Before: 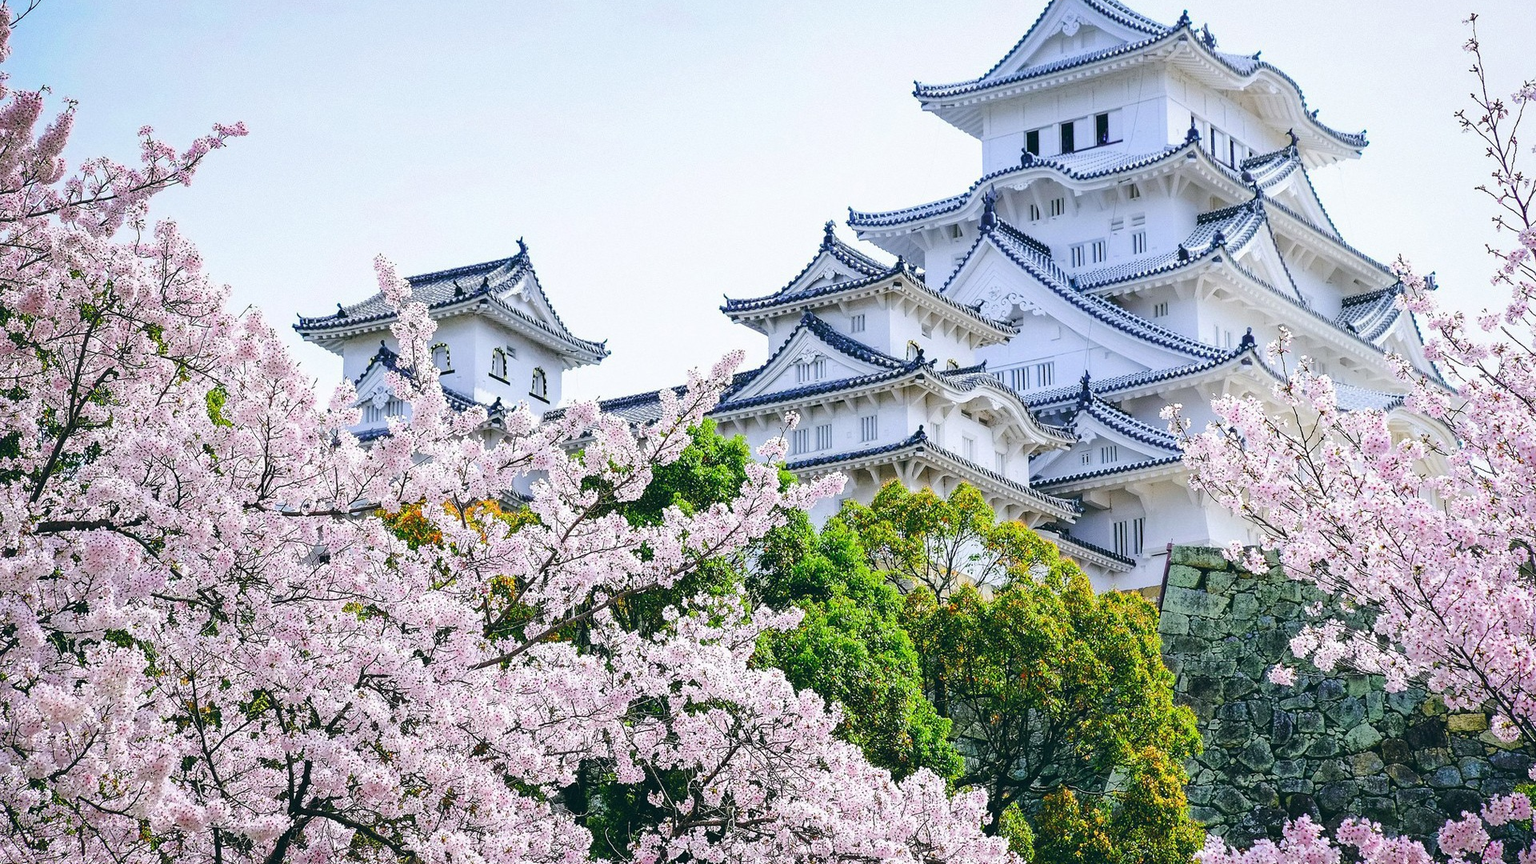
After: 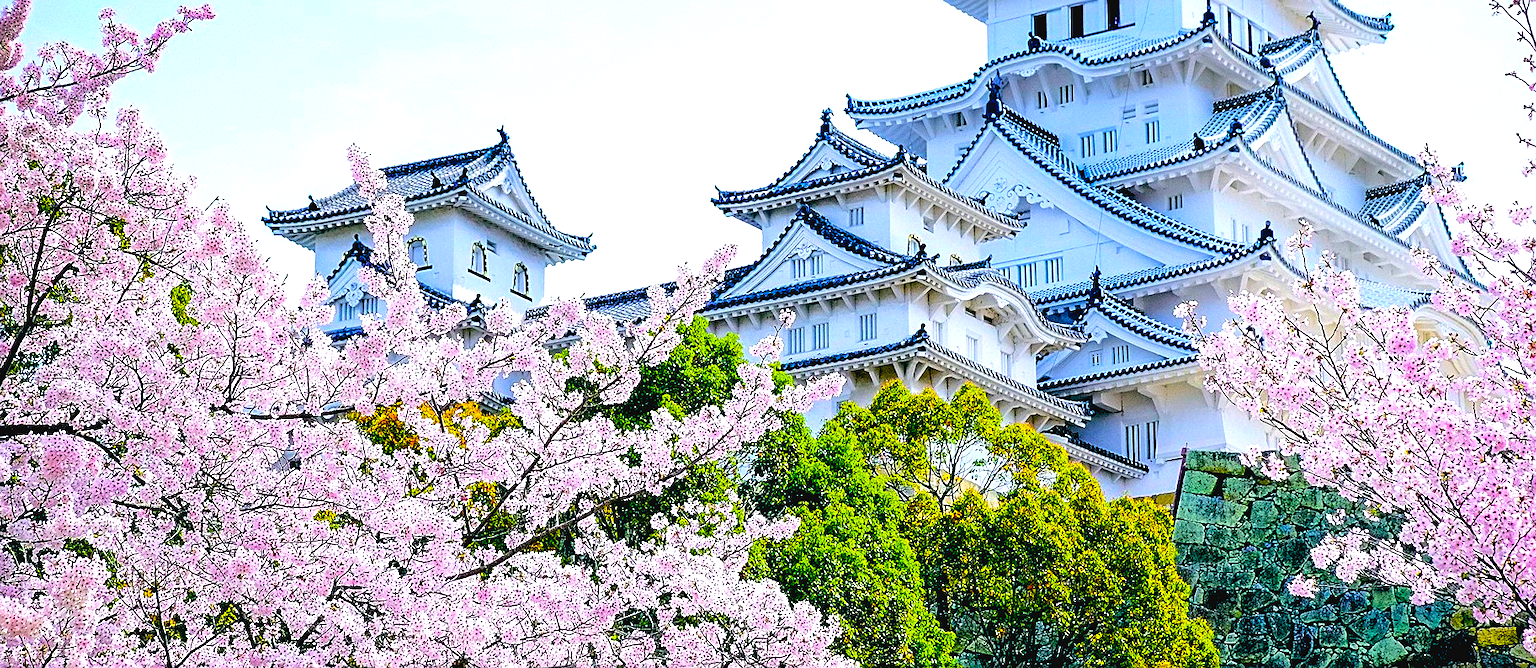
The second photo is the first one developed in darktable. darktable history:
contrast brightness saturation: contrast -0.087, brightness -0.034, saturation -0.113
color balance rgb: power › chroma 0.997%, power › hue 254.31°, linear chroma grading › shadows -39.607%, linear chroma grading › highlights 40.498%, linear chroma grading › global chroma 45.104%, linear chroma grading › mid-tones -29.863%, perceptual saturation grading › global saturation 29.522%
sharpen: on, module defaults
exposure: black level correction 0.039, exposure 0.499 EV, compensate highlight preservation false
crop and rotate: left 2.894%, top 13.692%, right 2.002%, bottom 12.727%
